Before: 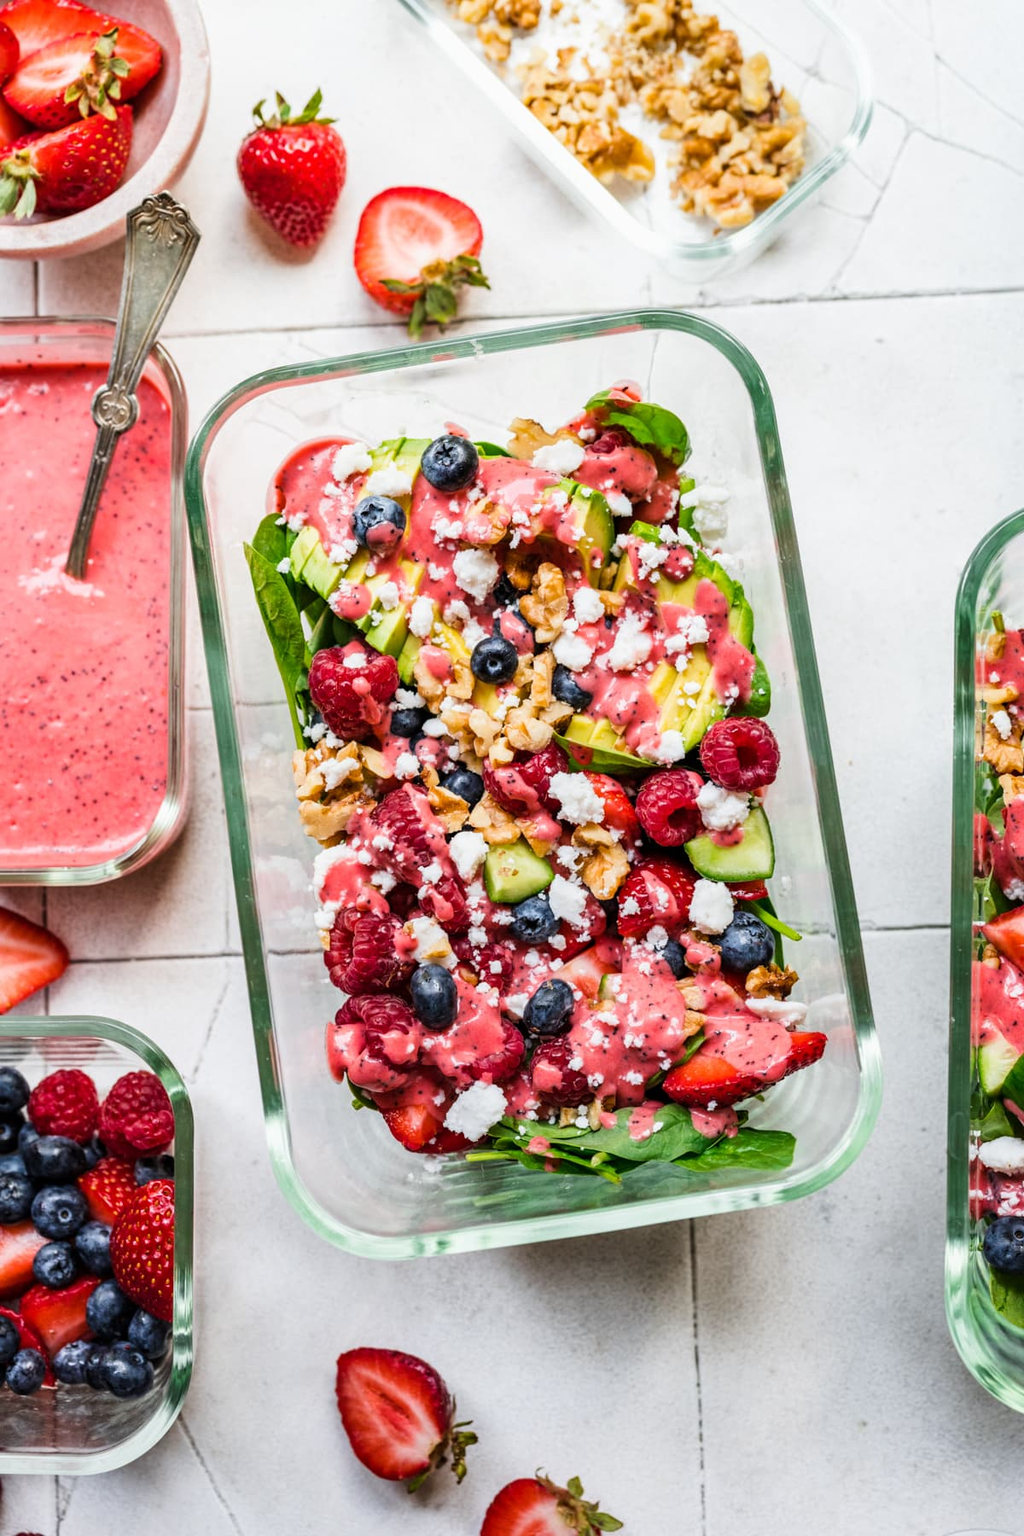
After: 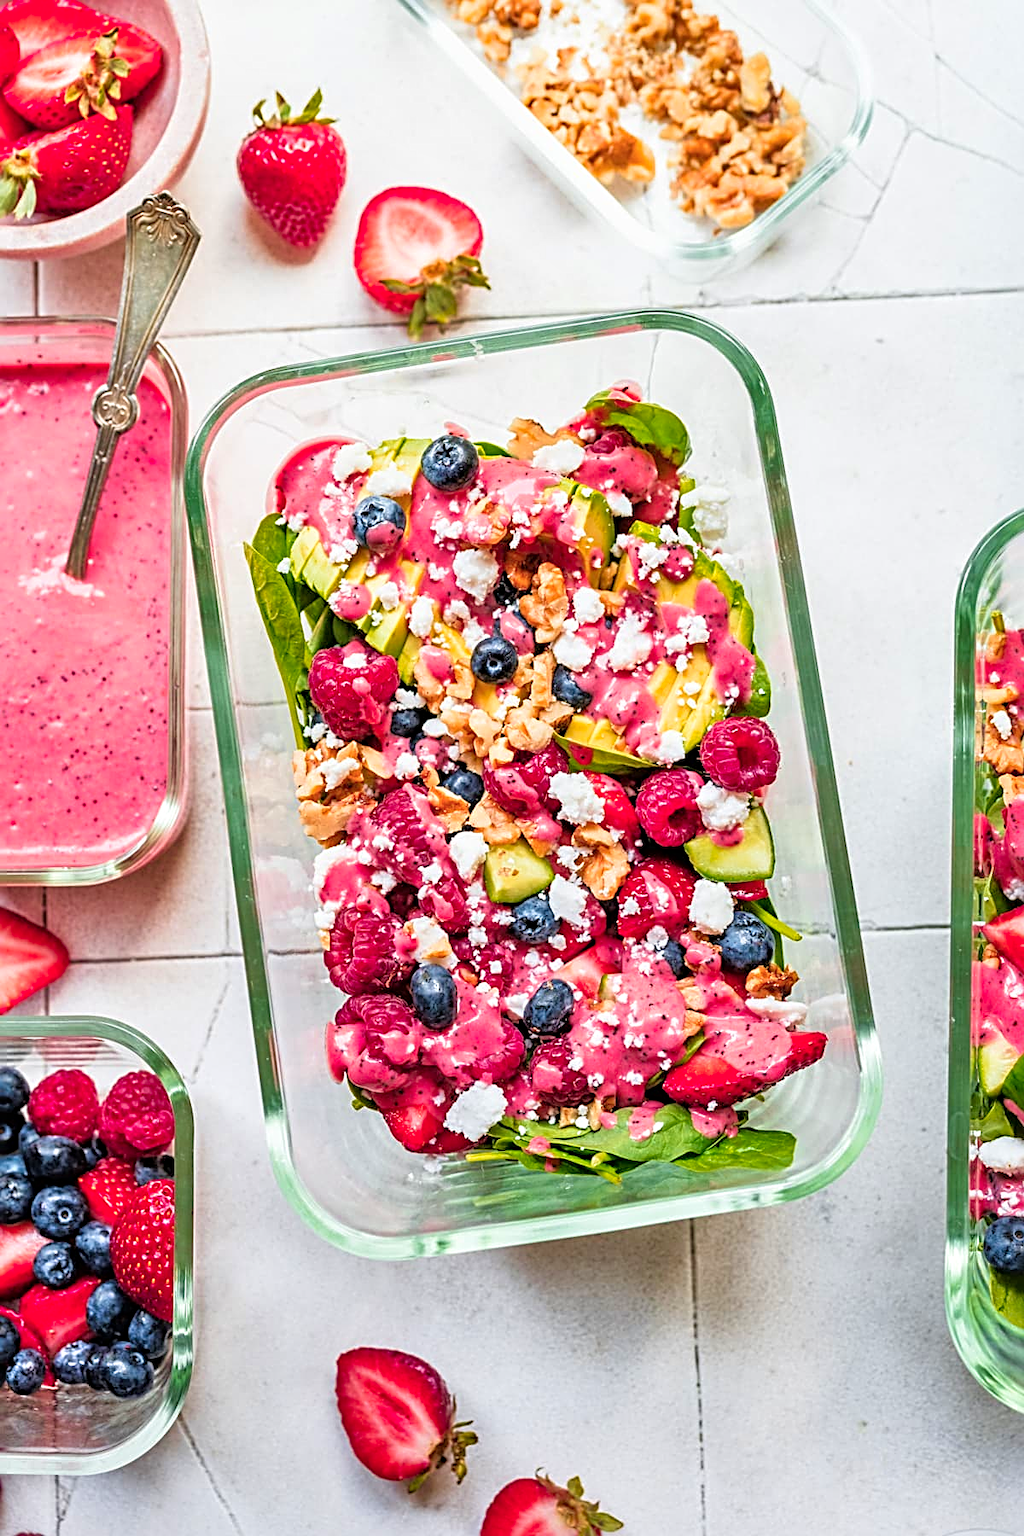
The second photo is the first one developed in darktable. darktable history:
sharpen: radius 2.802, amount 0.704
color zones: curves: ch1 [(0.239, 0.552) (0.75, 0.5)]; ch2 [(0.25, 0.462) (0.749, 0.457)]
velvia: on, module defaults
tone equalizer: -7 EV 0.156 EV, -6 EV 0.599 EV, -5 EV 1.14 EV, -4 EV 1.3 EV, -3 EV 1.15 EV, -2 EV 0.6 EV, -1 EV 0.16 EV, mask exposure compensation -0.503 EV
